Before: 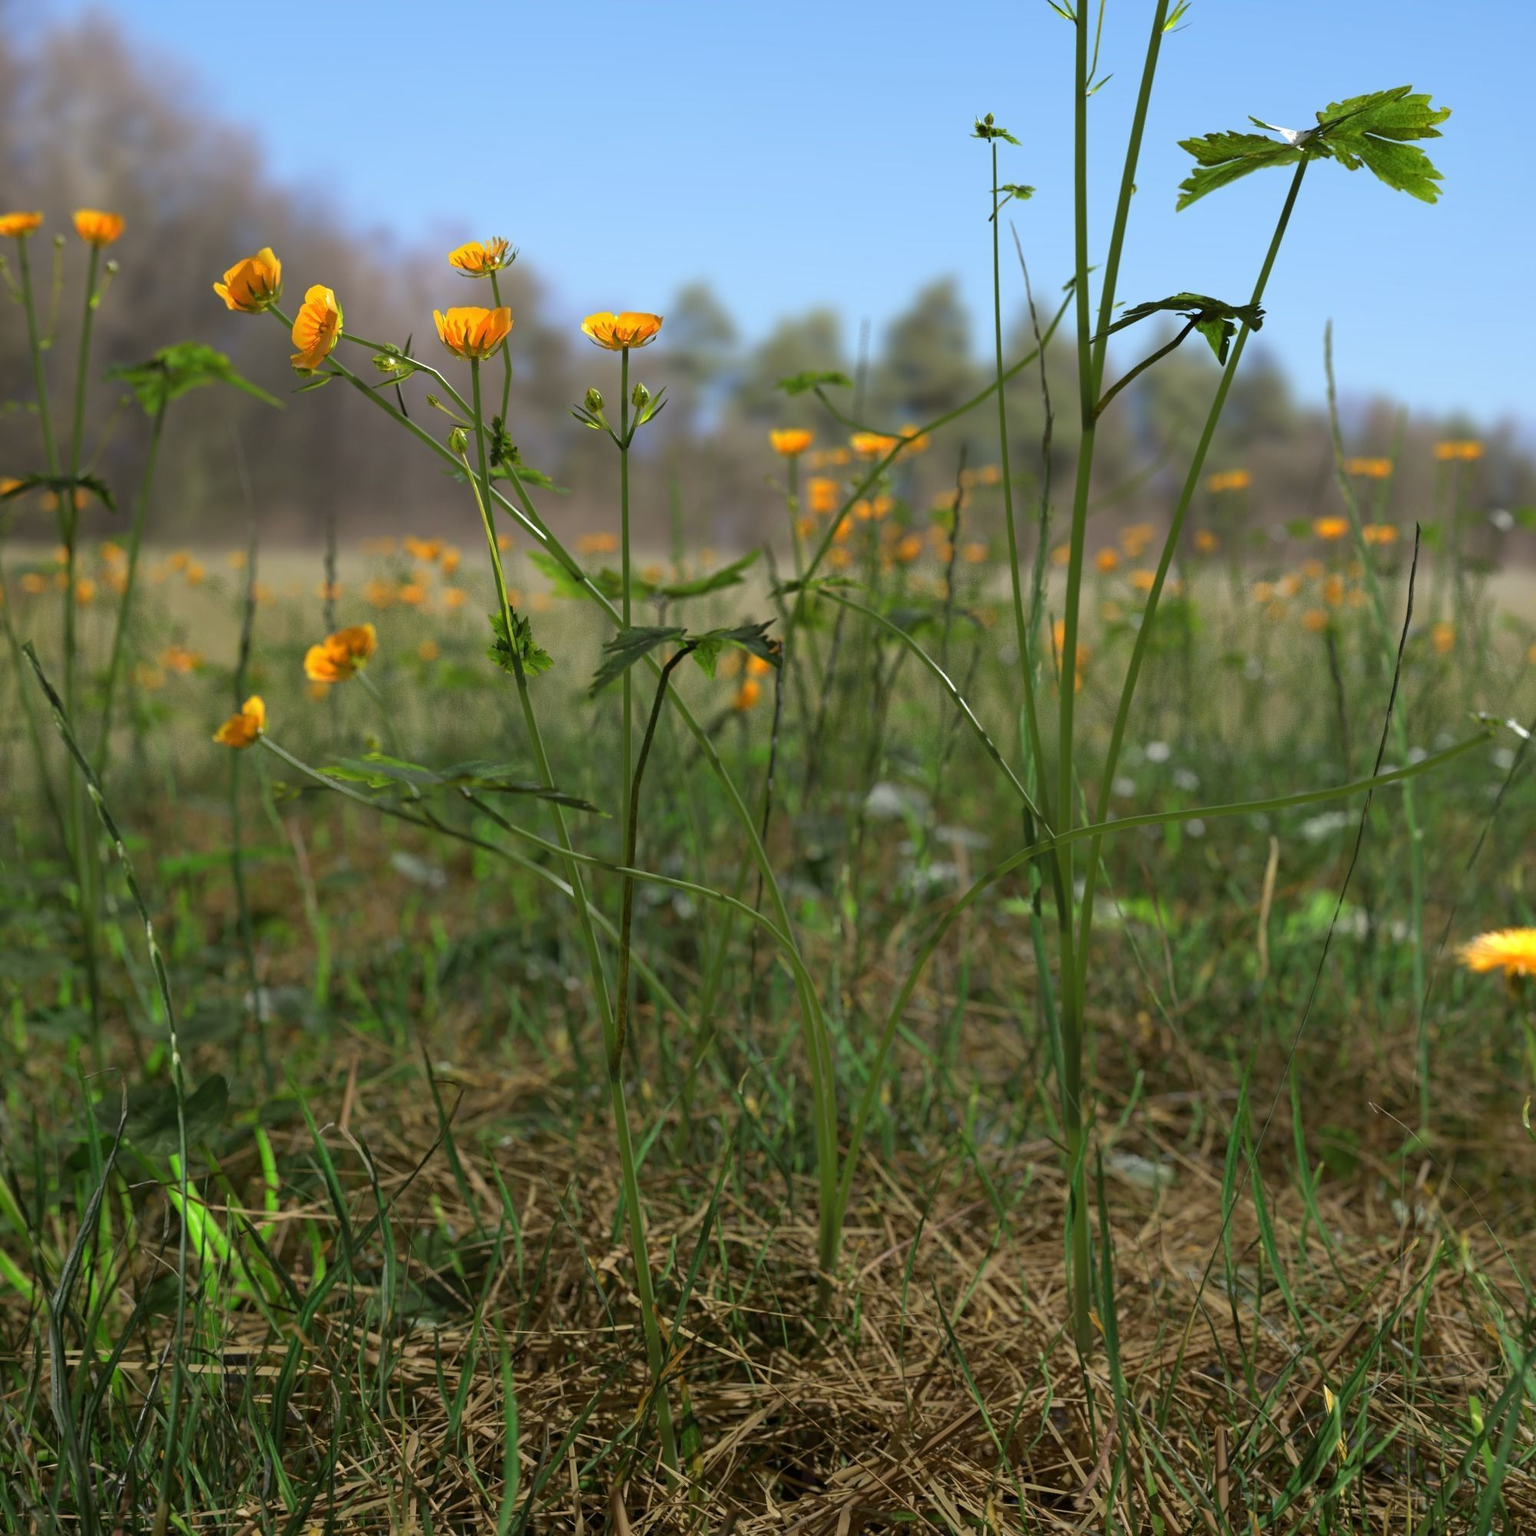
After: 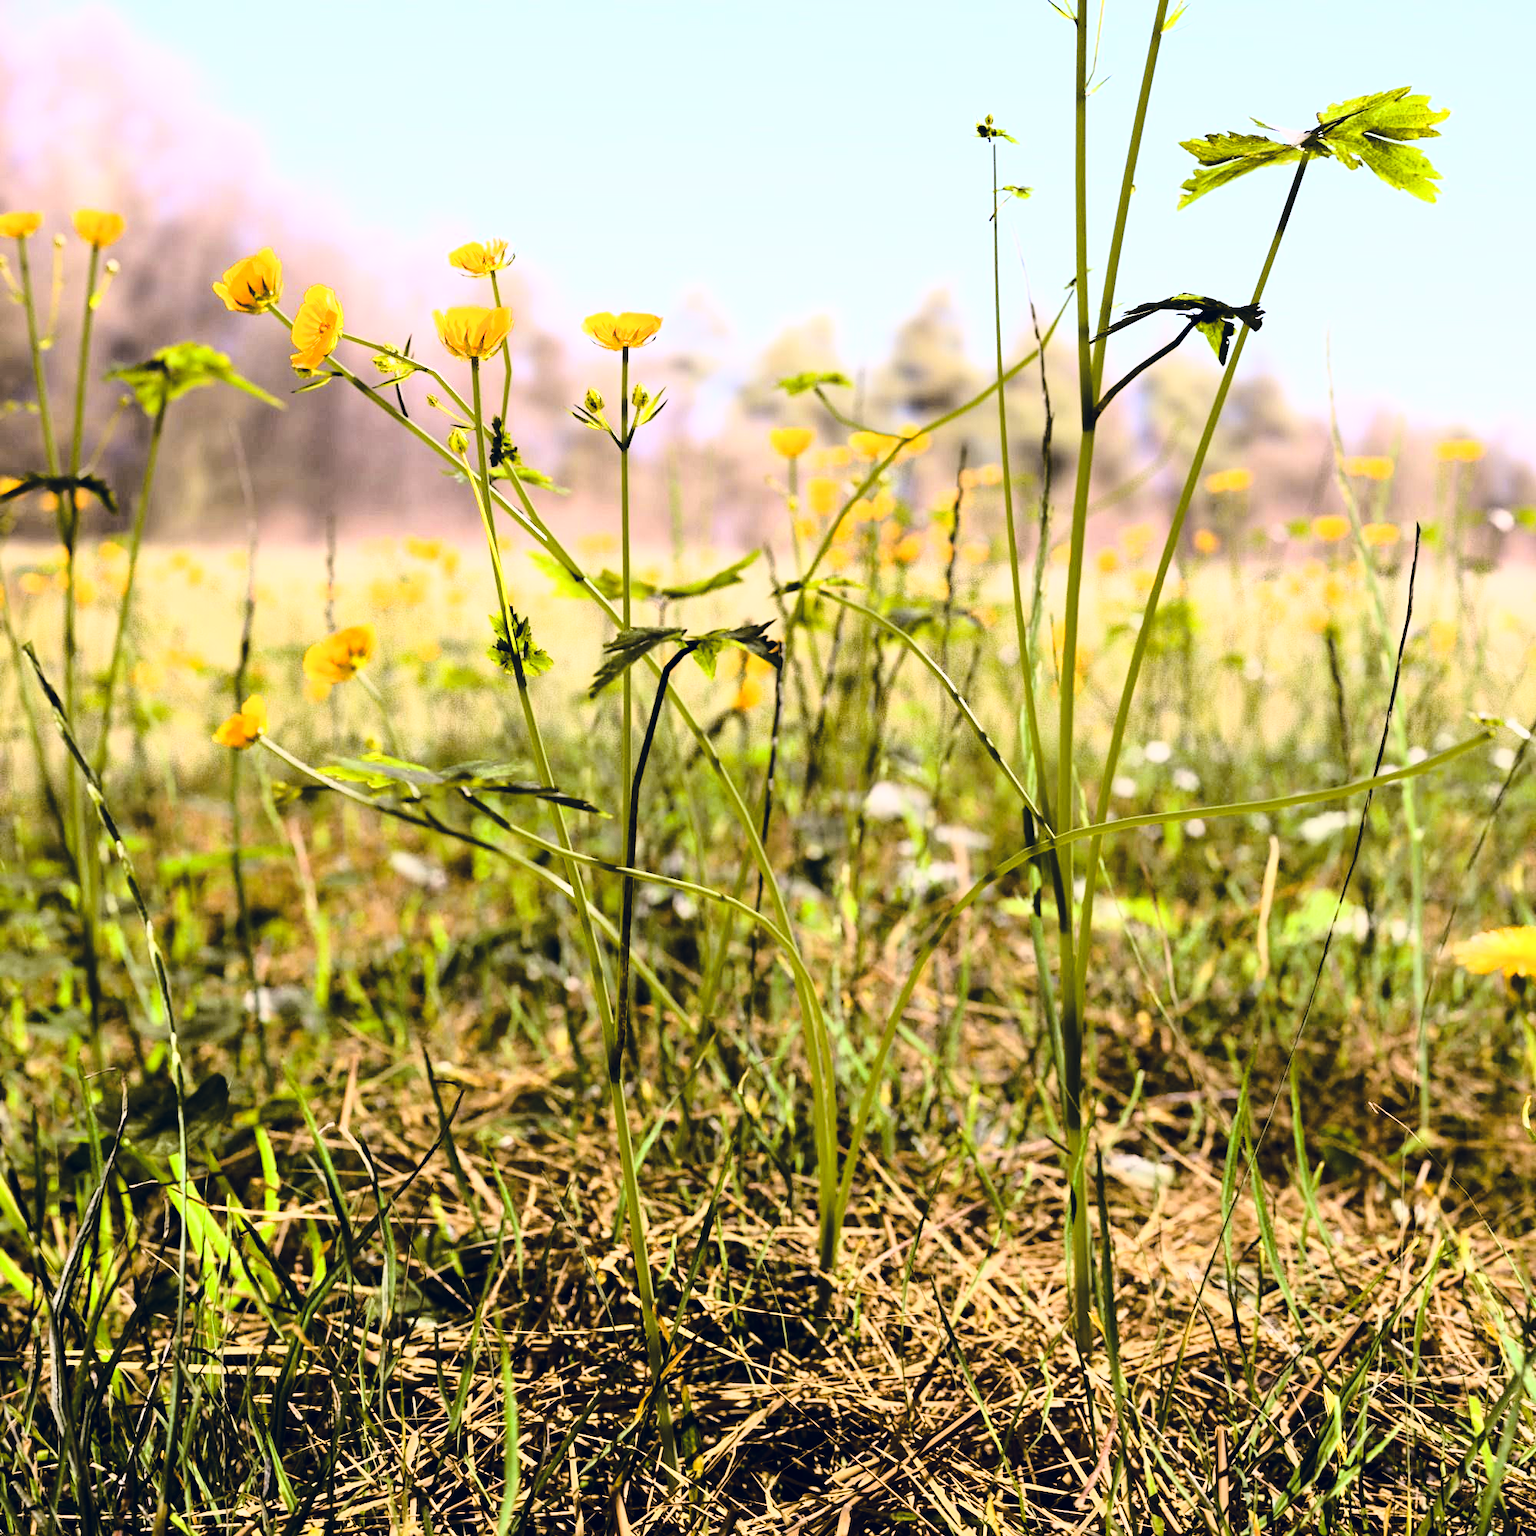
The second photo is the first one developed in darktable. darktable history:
rgb curve: curves: ch0 [(0, 0) (0.21, 0.15) (0.24, 0.21) (0.5, 0.75) (0.75, 0.96) (0.89, 0.99) (1, 1)]; ch1 [(0, 0.02) (0.21, 0.13) (0.25, 0.2) (0.5, 0.67) (0.75, 0.9) (0.89, 0.97) (1, 1)]; ch2 [(0, 0.02) (0.21, 0.13) (0.25, 0.2) (0.5, 0.67) (0.75, 0.9) (0.89, 0.97) (1, 1)], compensate middle gray true
color balance: lift [1, 1.015, 1.004, 0.985], gamma [1, 0.958, 0.971, 1.042], gain [1, 0.956, 0.977, 1.044]
color balance rgb: perceptual saturation grading › global saturation 10%, global vibrance 10%
color correction: highlights a* 14.46, highlights b* 5.85, shadows a* -5.53, shadows b* -15.24, saturation 0.85
base curve: curves: ch0 [(0, 0) (0.032, 0.037) (0.105, 0.228) (0.435, 0.76) (0.856, 0.983) (1, 1)]
